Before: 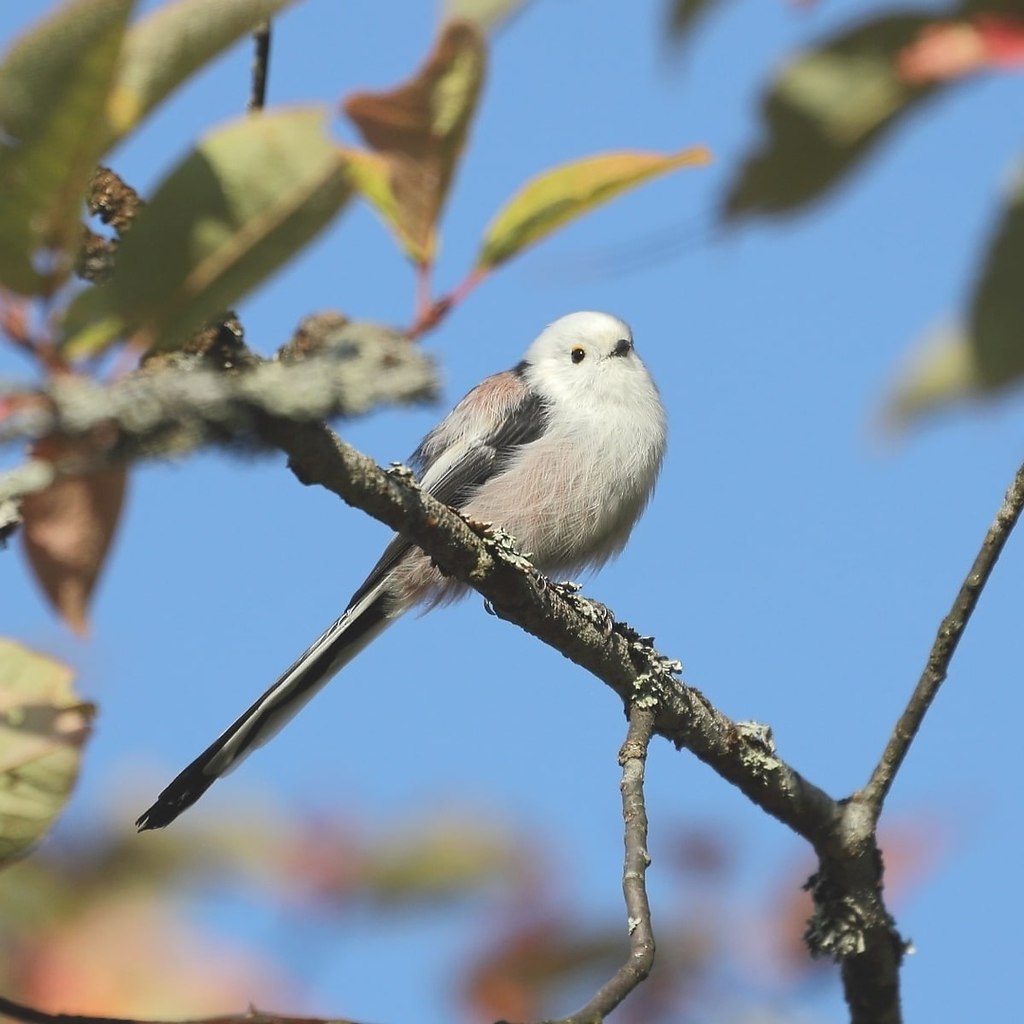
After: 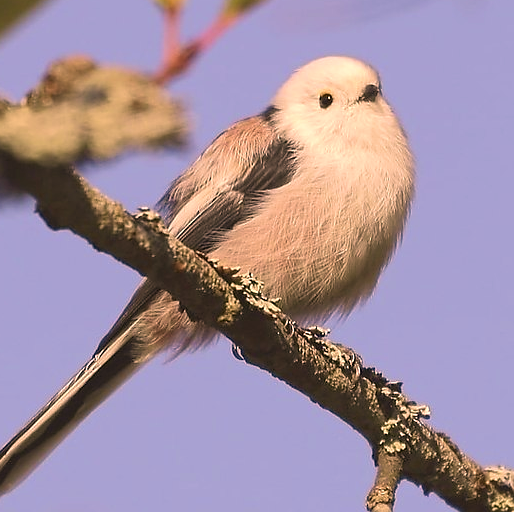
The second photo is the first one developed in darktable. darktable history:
crop: left 24.656%, top 24.956%, right 25.133%, bottom 25.013%
sharpen: radius 1.012
velvia: strength 27.3%
color correction: highlights a* 20.83, highlights b* 19.85
